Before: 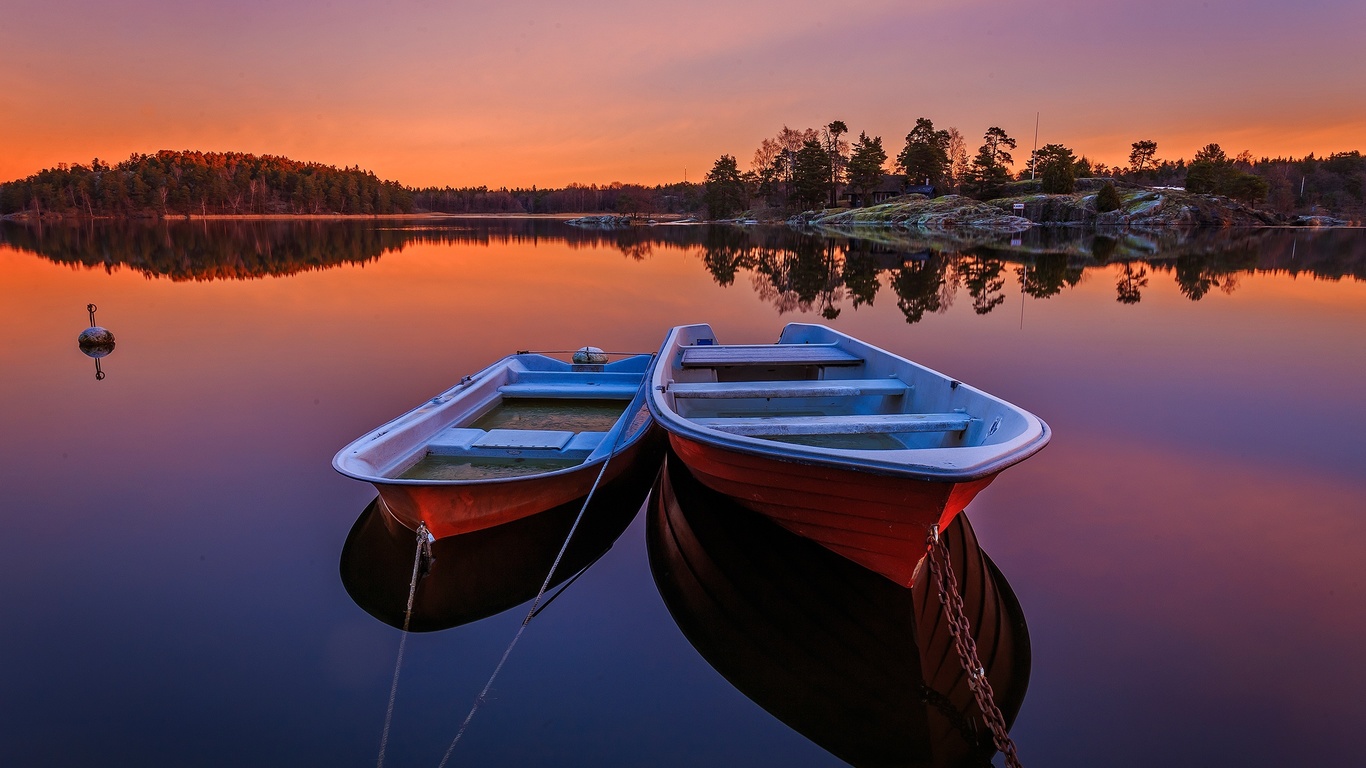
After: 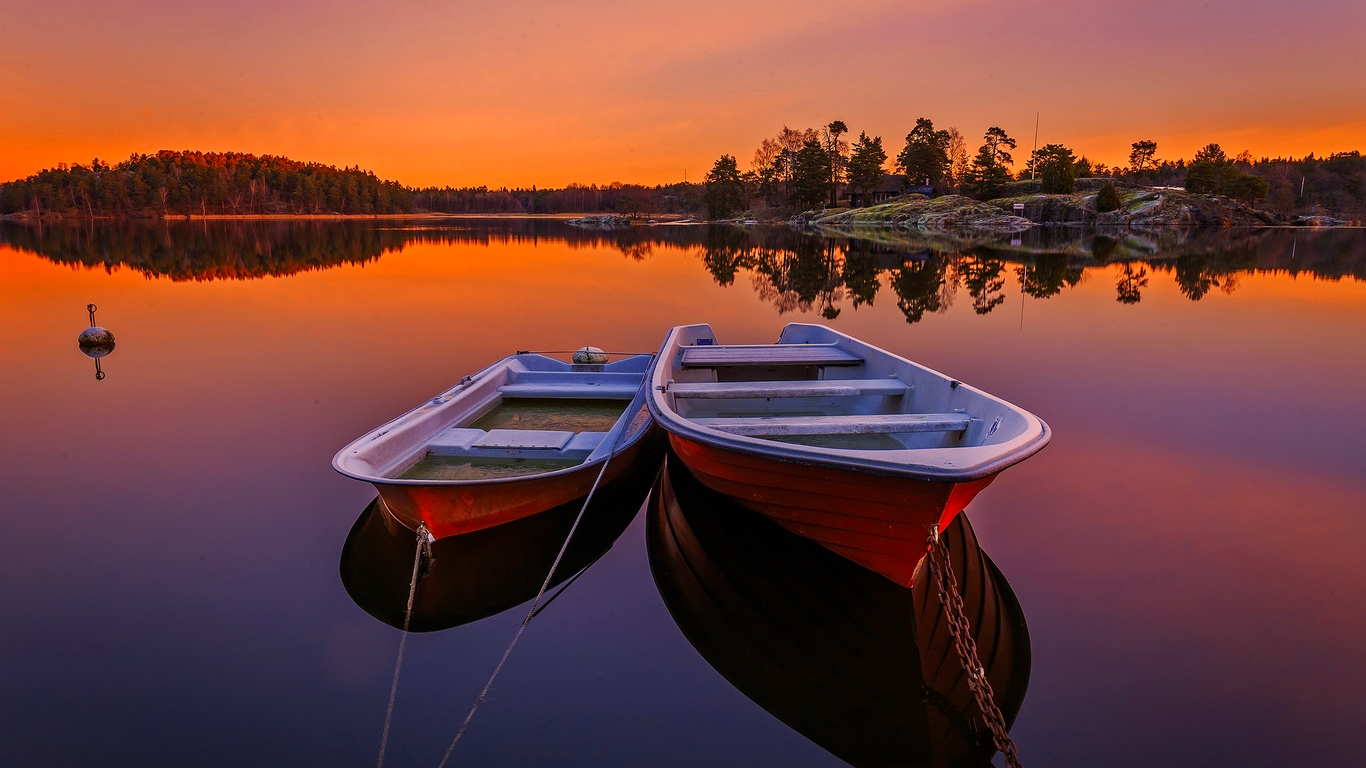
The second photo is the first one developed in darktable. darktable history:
color correction: highlights a* 14.91, highlights b* 31.3
